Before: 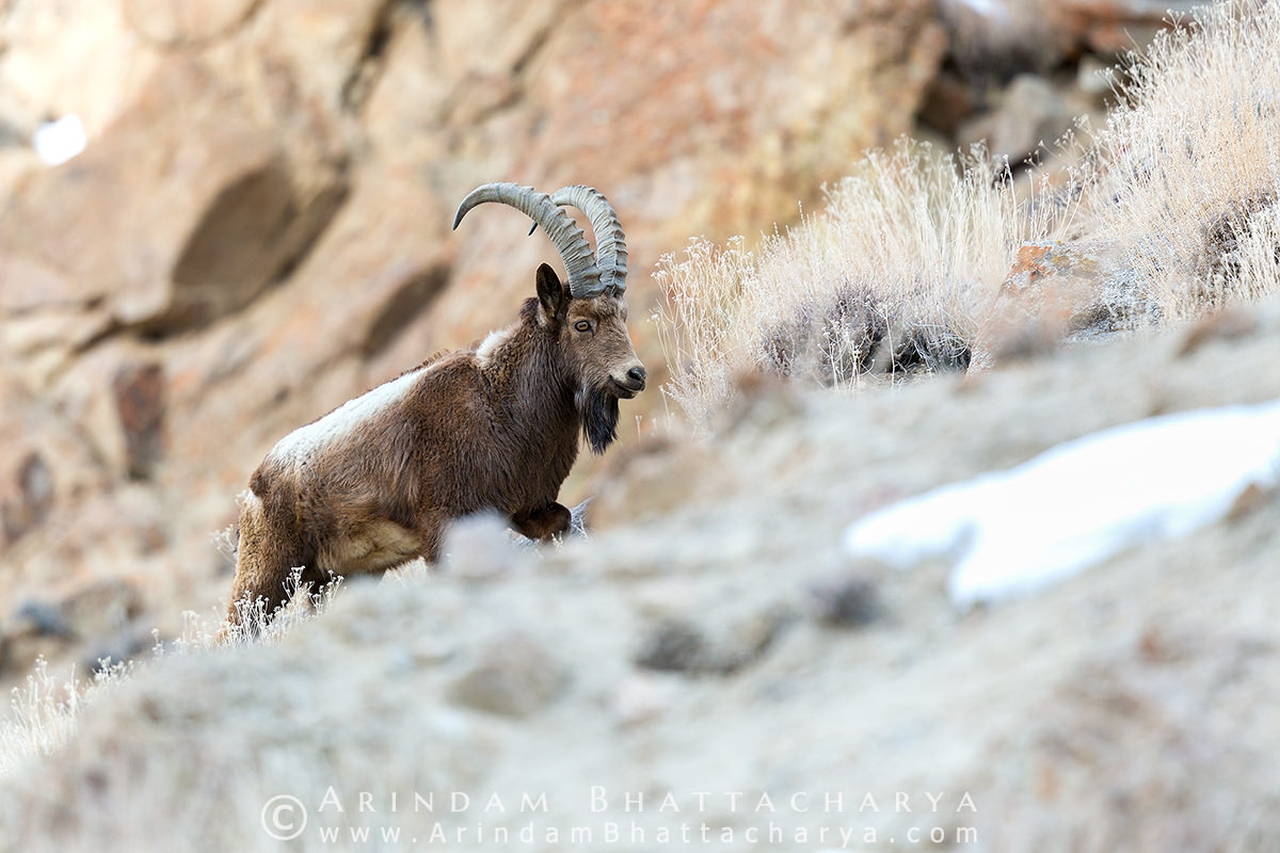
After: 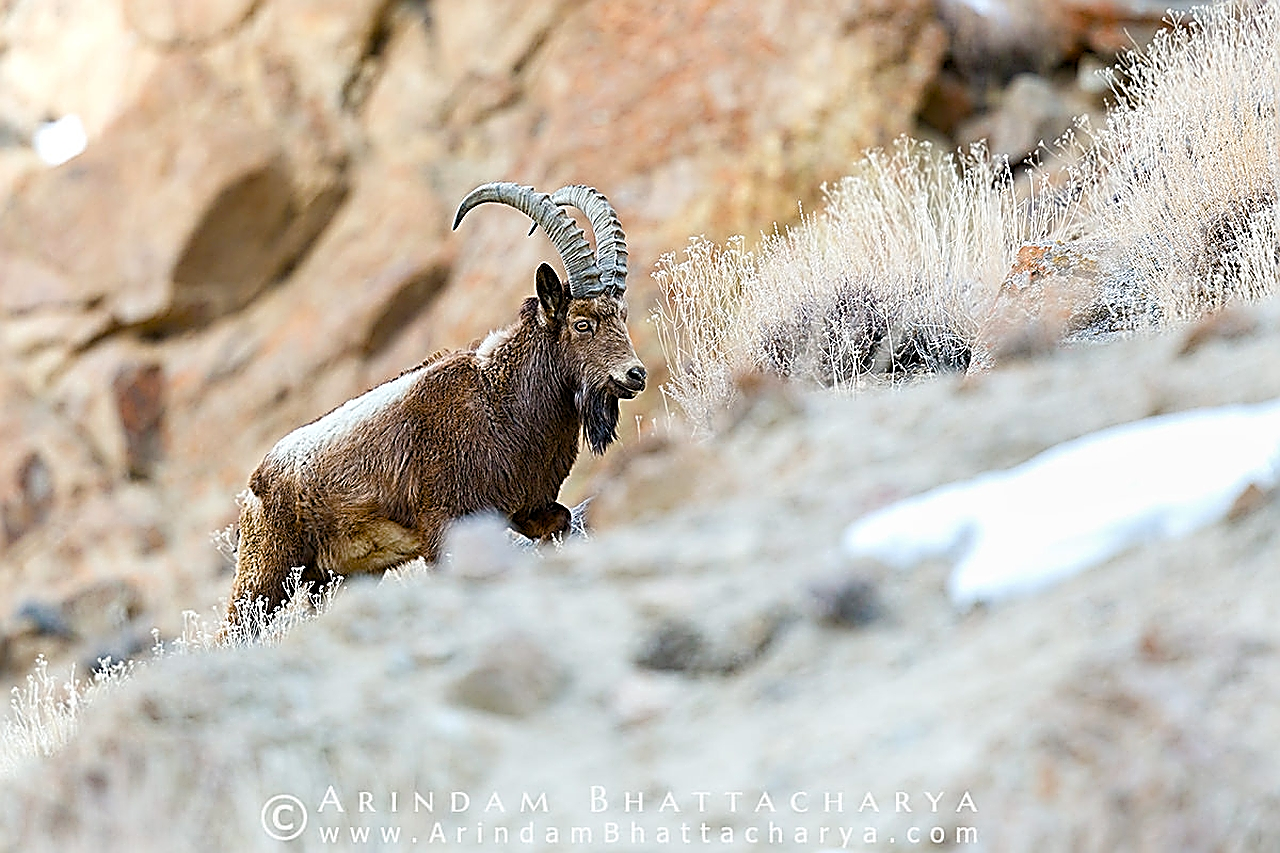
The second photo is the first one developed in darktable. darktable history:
sharpen: amount 1.874
color balance rgb: perceptual saturation grading › global saturation 35.073%, perceptual saturation grading › highlights -29.961%, perceptual saturation grading › shadows 35.217%
